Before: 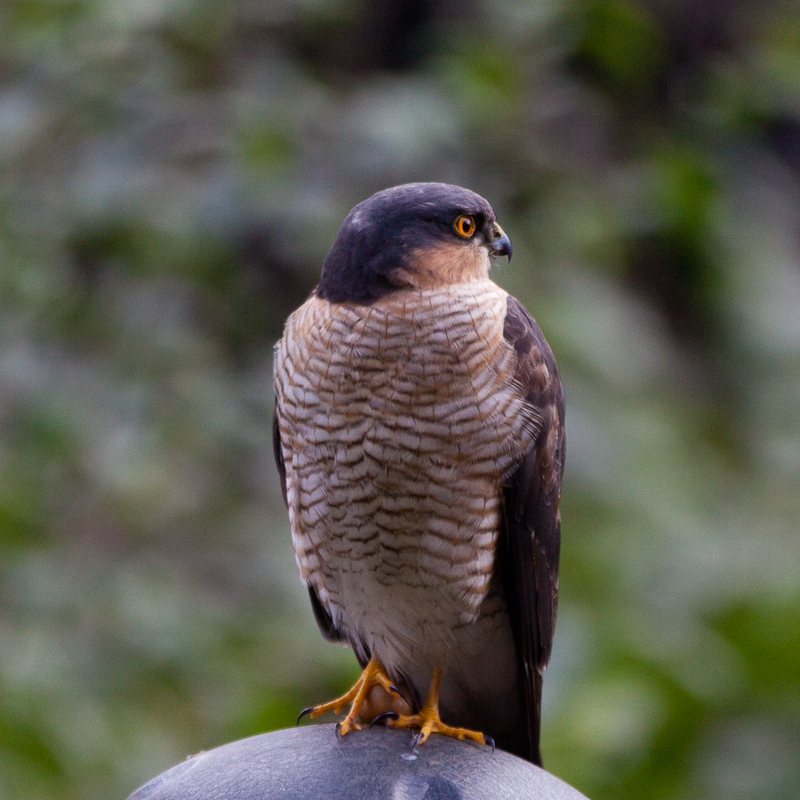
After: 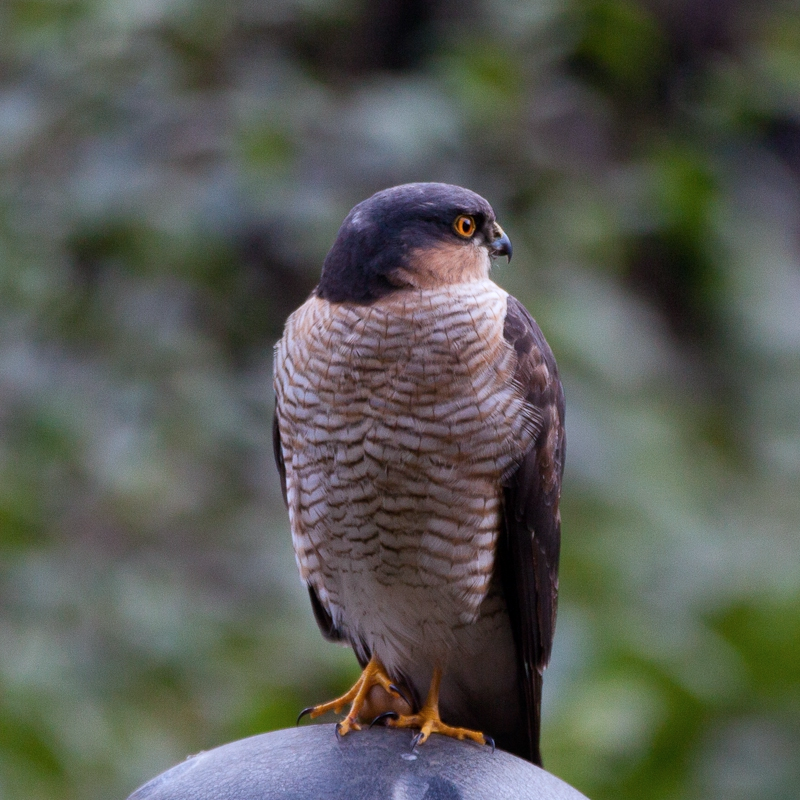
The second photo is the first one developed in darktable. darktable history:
color correction: highlights a* -0.772, highlights b* -8.92
local contrast: mode bilateral grid, contrast 20, coarseness 50, detail 102%, midtone range 0.2
